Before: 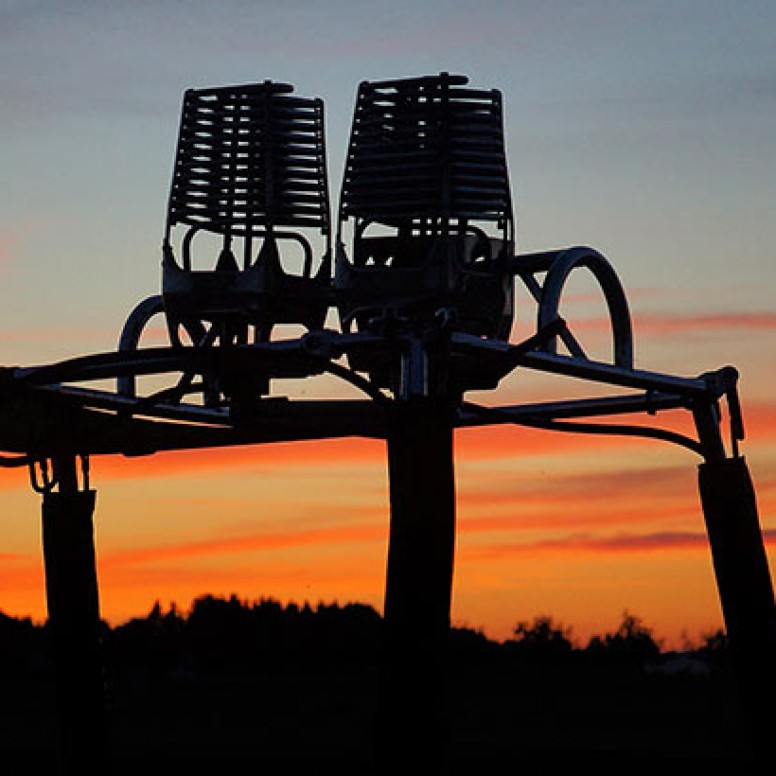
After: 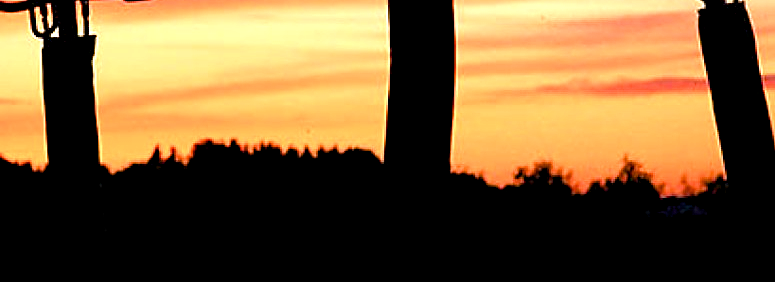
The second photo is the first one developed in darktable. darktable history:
crop and rotate: top 58.667%, bottom 4.964%
exposure: black level correction 0, exposure 0.7 EV, compensate highlight preservation false
tone equalizer: -8 EV -0.727 EV, -7 EV -0.685 EV, -6 EV -0.621 EV, -5 EV -0.369 EV, -3 EV 0.397 EV, -2 EV 0.6 EV, -1 EV 0.684 EV, +0 EV 0.738 EV, smoothing diameter 24.9%, edges refinement/feathering 8.25, preserve details guided filter
sharpen: on, module defaults
color balance rgb: global offset › luminance -0.863%, perceptual saturation grading › global saturation 20%, perceptual saturation grading › highlights -25.683%, perceptual saturation grading › shadows 49.51%, global vibrance -24.539%
